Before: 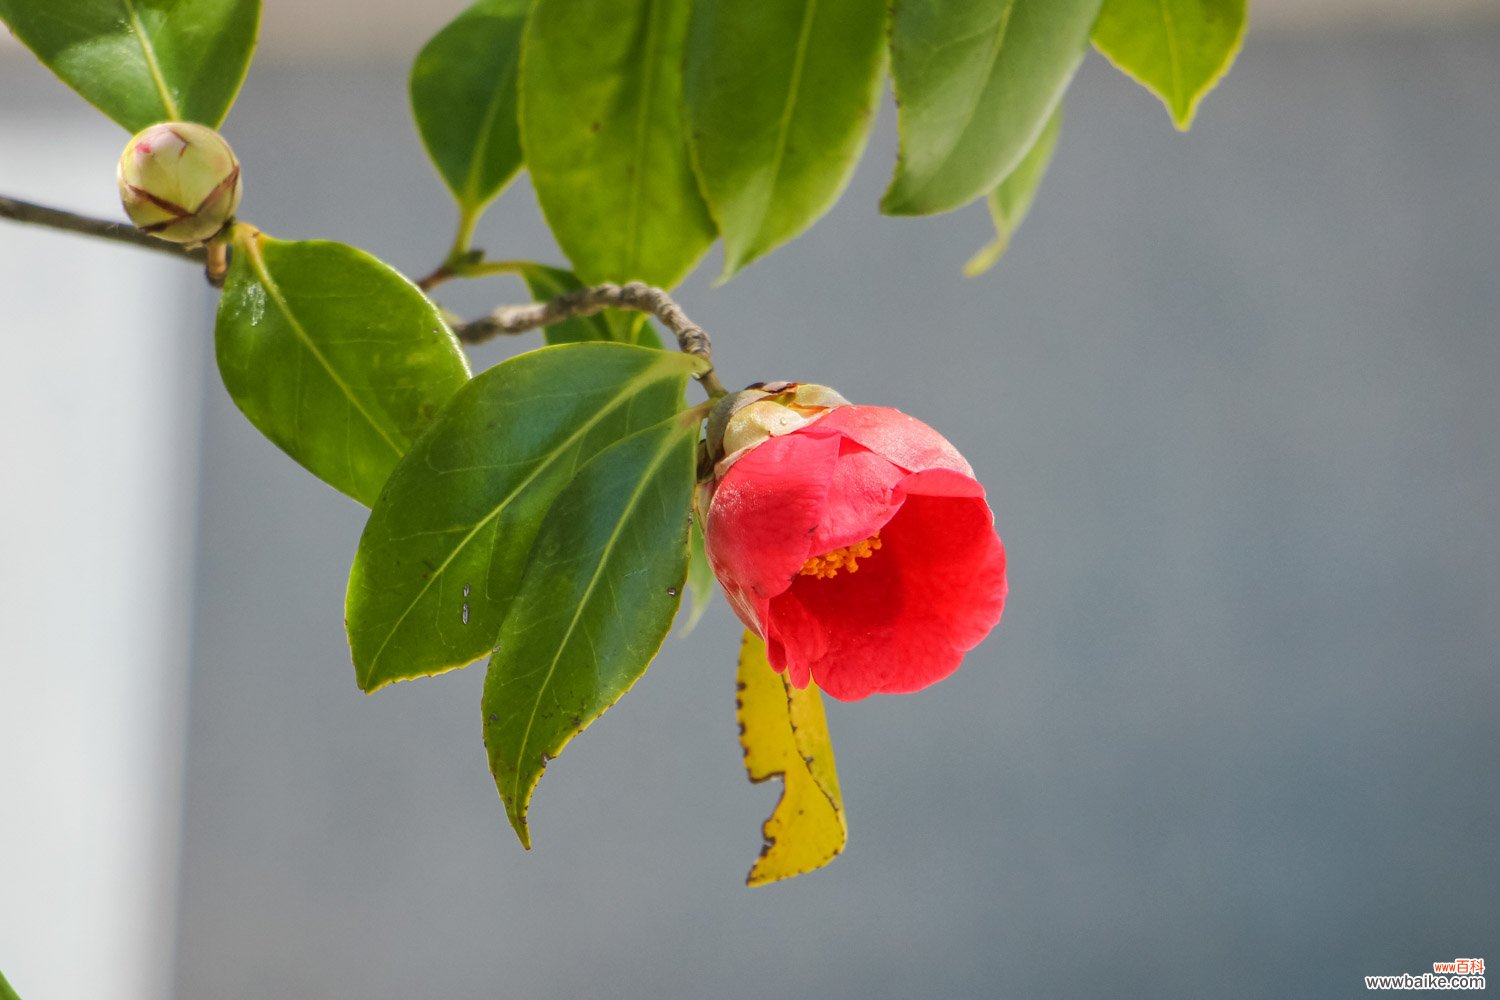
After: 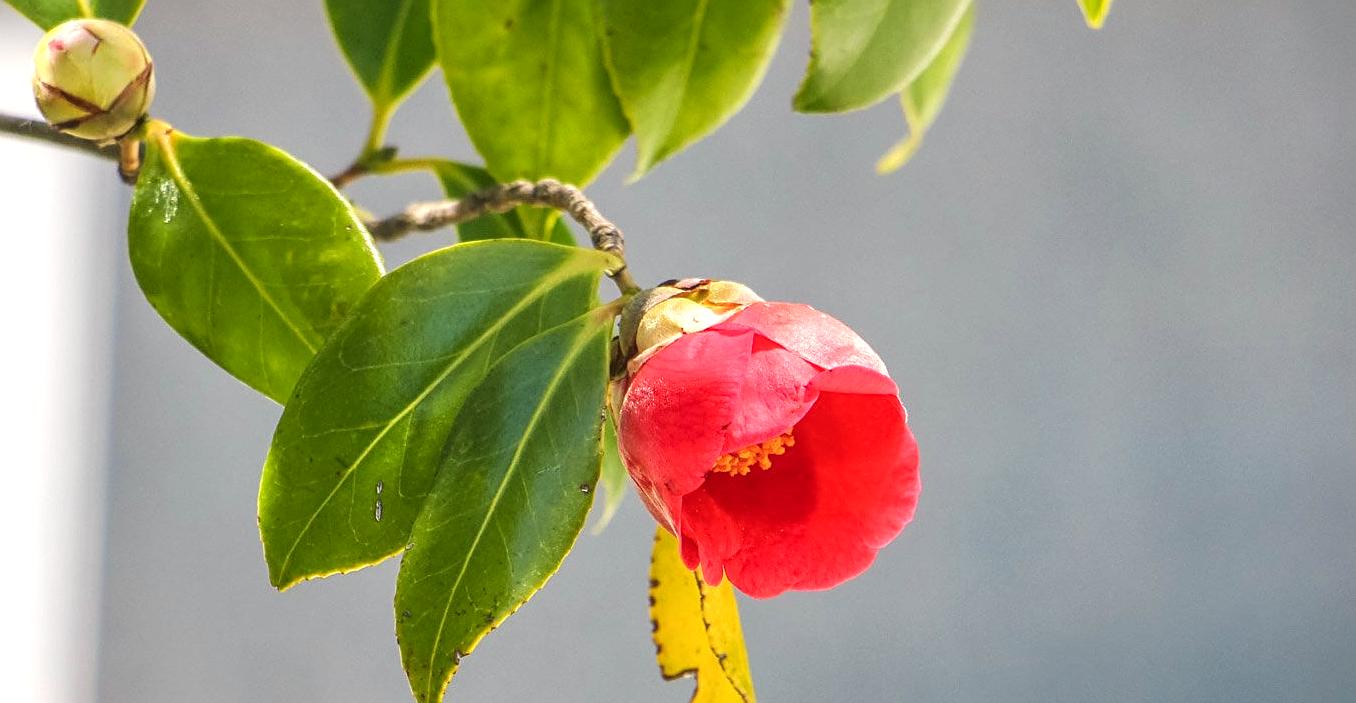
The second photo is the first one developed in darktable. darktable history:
crop: left 5.807%, top 10.31%, right 3.75%, bottom 19.371%
sharpen: radius 1.975
exposure: black level correction 0, exposure 0.5 EV, compensate highlight preservation false
color balance rgb: power › hue 329.26°, highlights gain › chroma 1.344%, highlights gain › hue 57.36°, global offset › luminance 0.485%, global offset › hue 61.28°, perceptual saturation grading › global saturation -1.218%, global vibrance 20%
local contrast: on, module defaults
